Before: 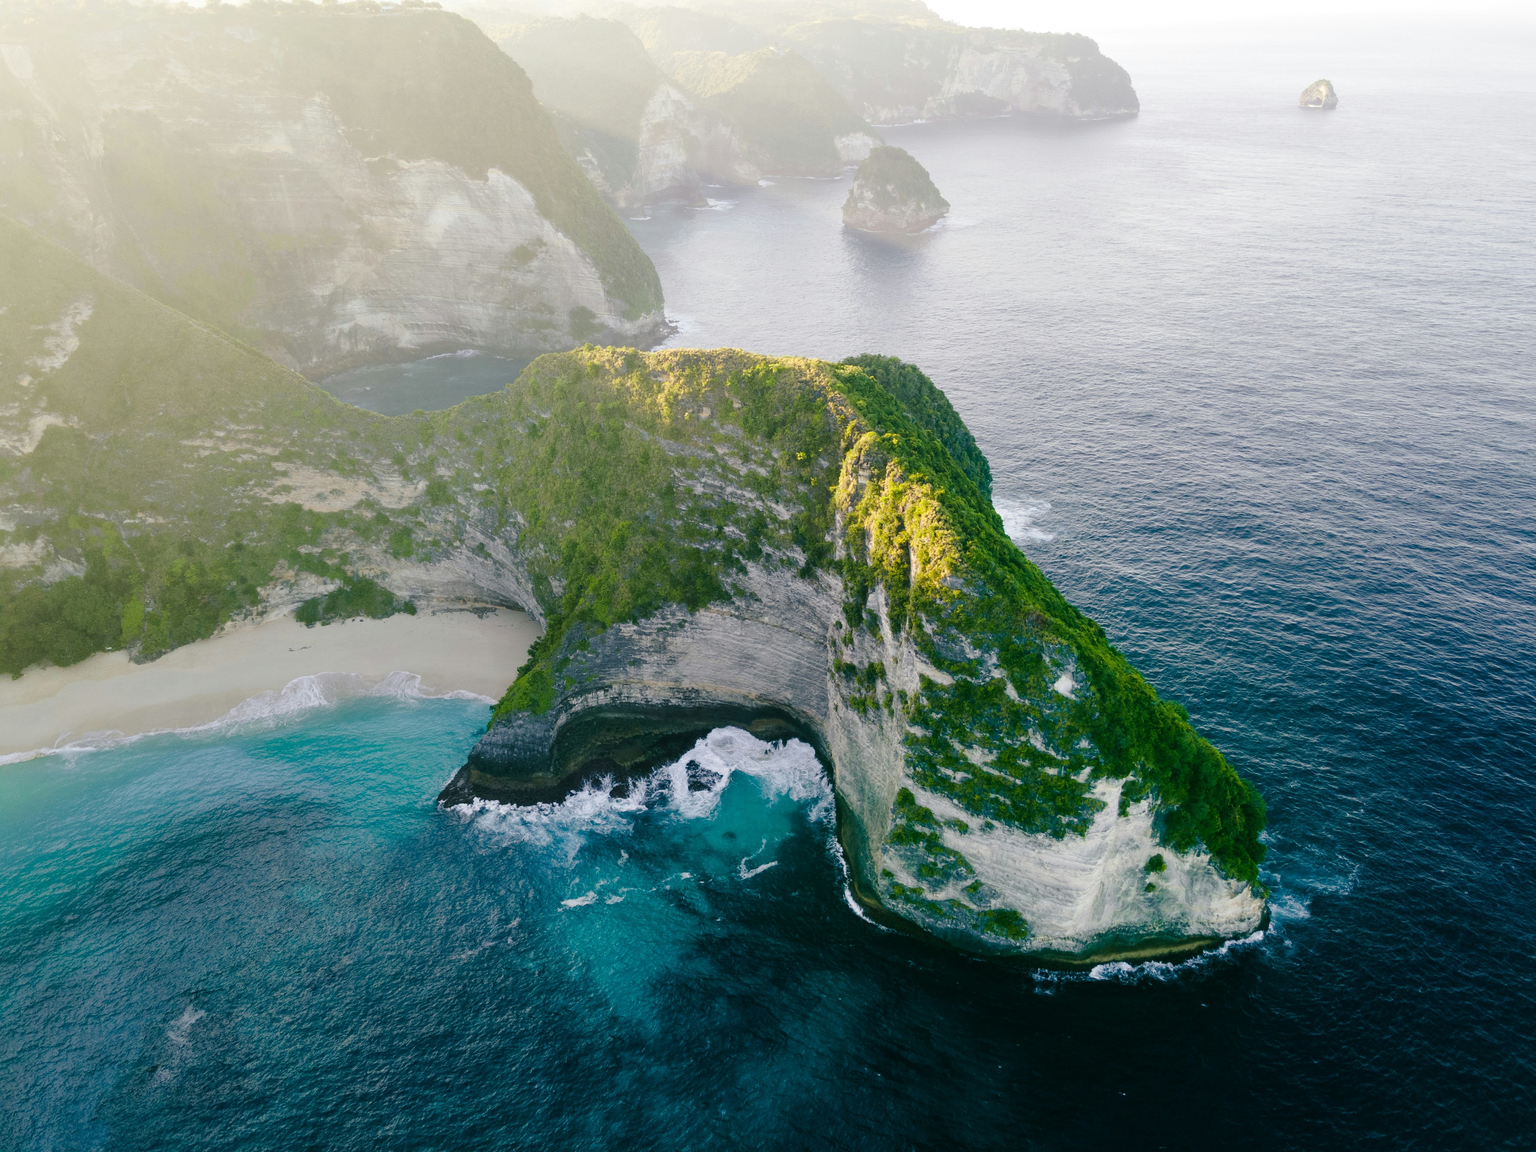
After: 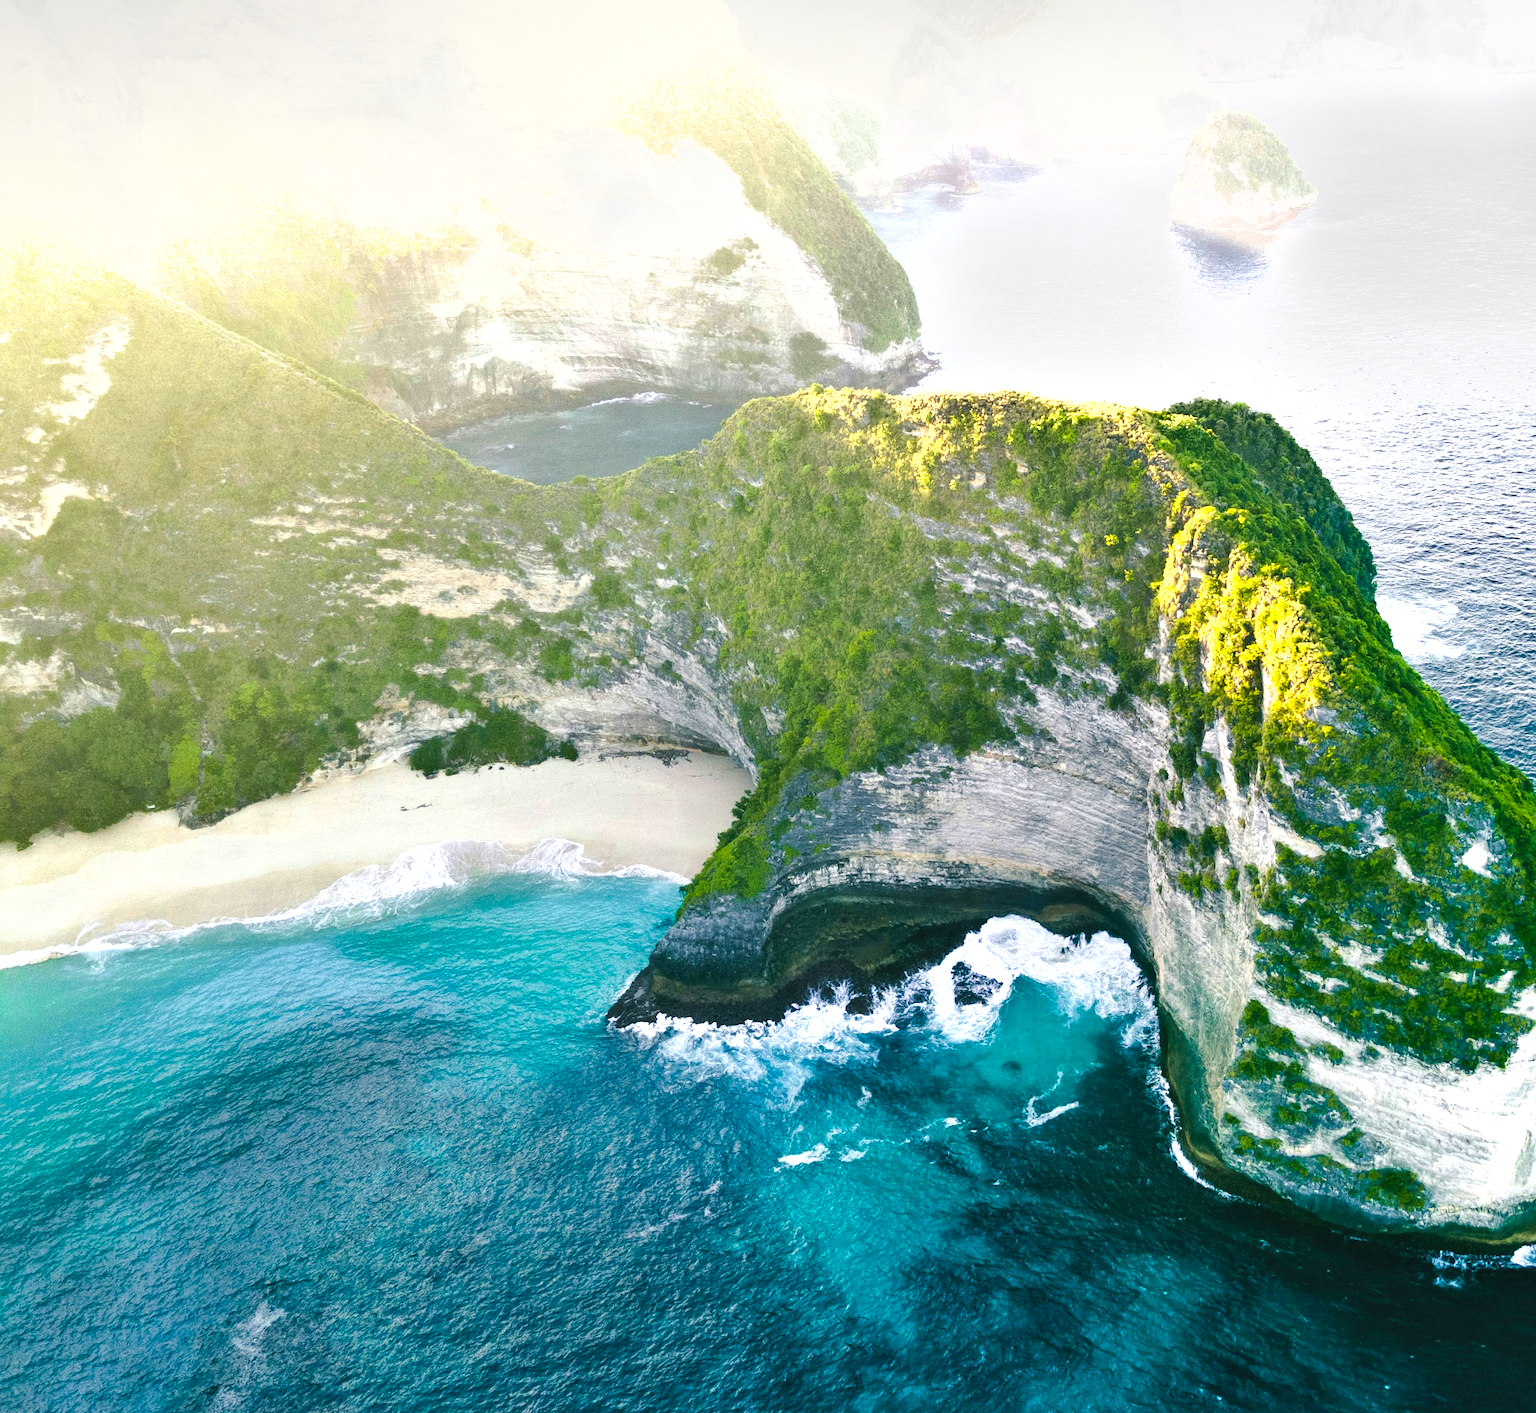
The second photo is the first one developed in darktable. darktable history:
exposure: black level correction -0.001, exposure 0.907 EV, compensate exposure bias true, compensate highlight preservation false
shadows and highlights: shadows 59.59, soften with gaussian
crop: top 5.812%, right 27.867%, bottom 5.715%
color balance rgb: perceptual saturation grading › global saturation -3.635%, global vibrance 30.234%, contrast 9.634%
